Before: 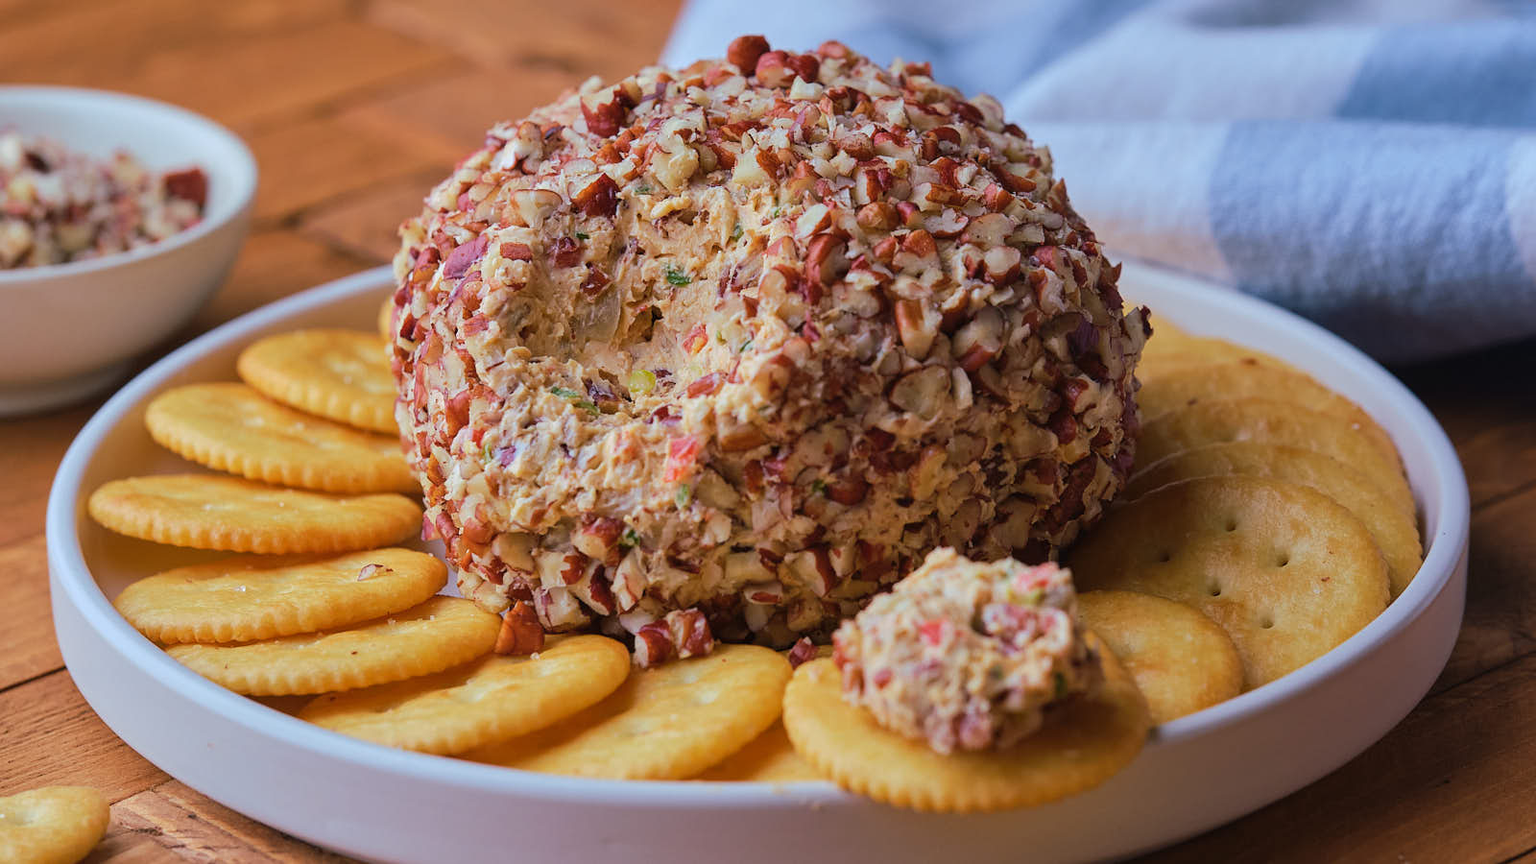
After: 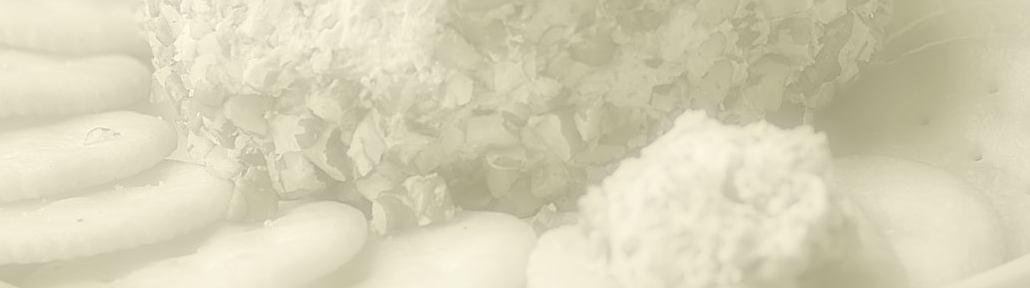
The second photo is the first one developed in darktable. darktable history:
sharpen: on, module defaults
soften: on, module defaults
crop: left 18.091%, top 51.13%, right 17.525%, bottom 16.85%
colorize: hue 43.2°, saturation 40%, version 1
shadows and highlights: on, module defaults
